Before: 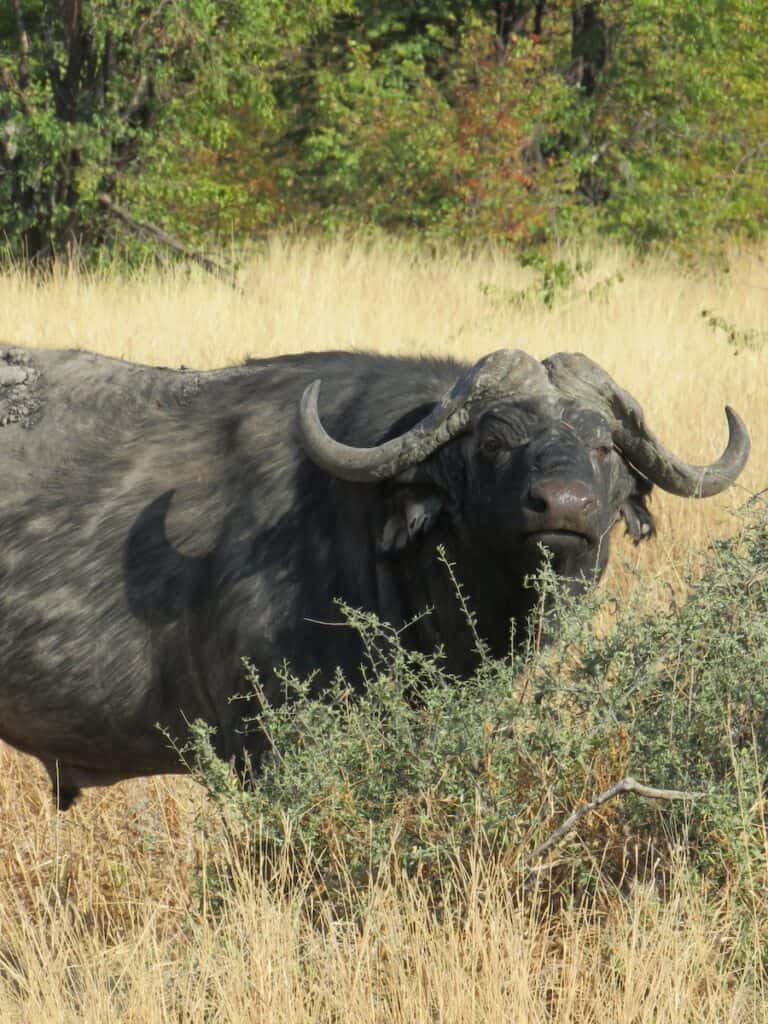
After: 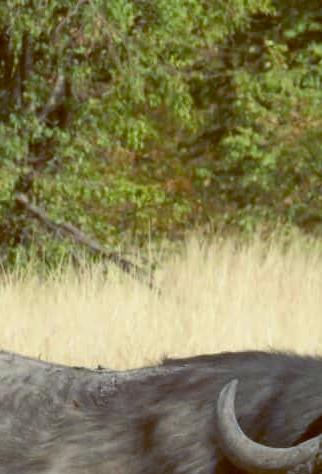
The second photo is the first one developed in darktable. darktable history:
color balance: lift [1, 1.015, 1.004, 0.985], gamma [1, 0.958, 0.971, 1.042], gain [1, 0.956, 0.977, 1.044]
crop and rotate: left 10.817%, top 0.062%, right 47.194%, bottom 53.626%
